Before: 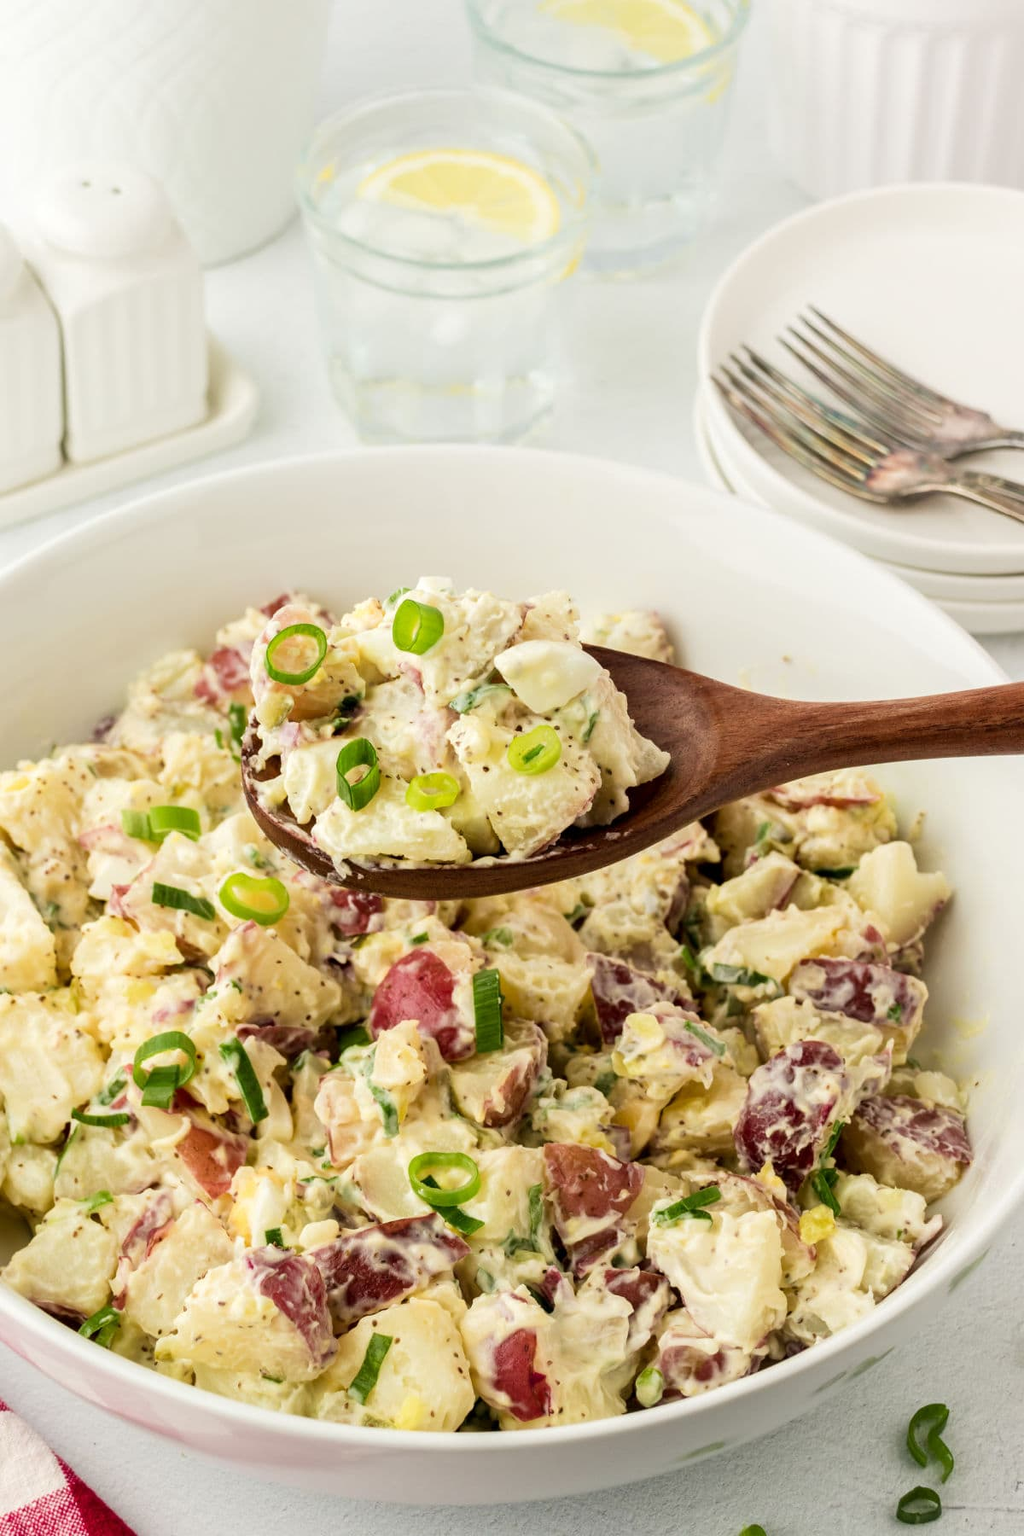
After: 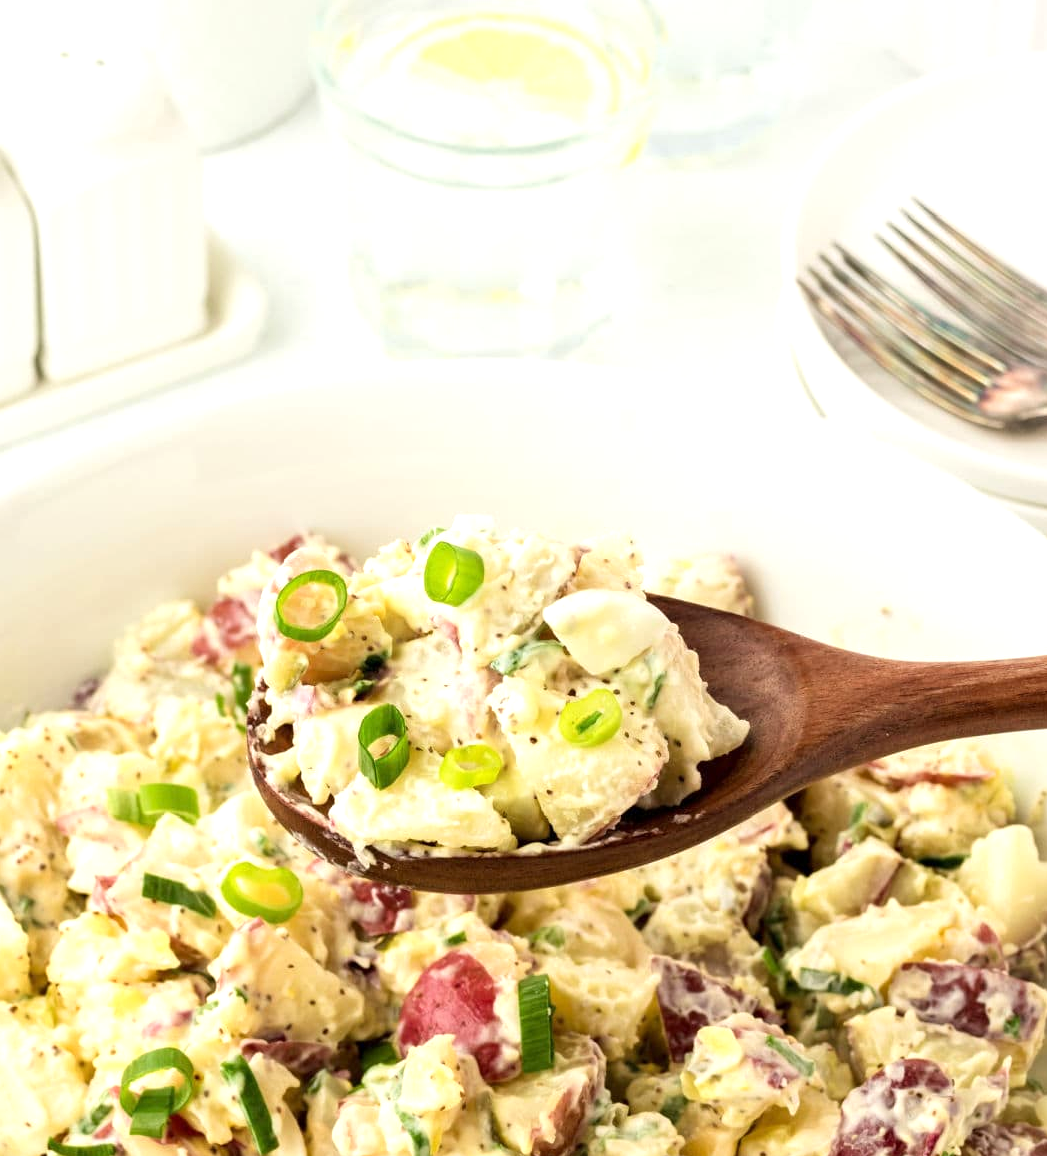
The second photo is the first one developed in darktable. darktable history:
exposure: exposure 0.49 EV, compensate exposure bias true, compensate highlight preservation false
crop: left 3.061%, top 8.959%, right 9.628%, bottom 26.775%
